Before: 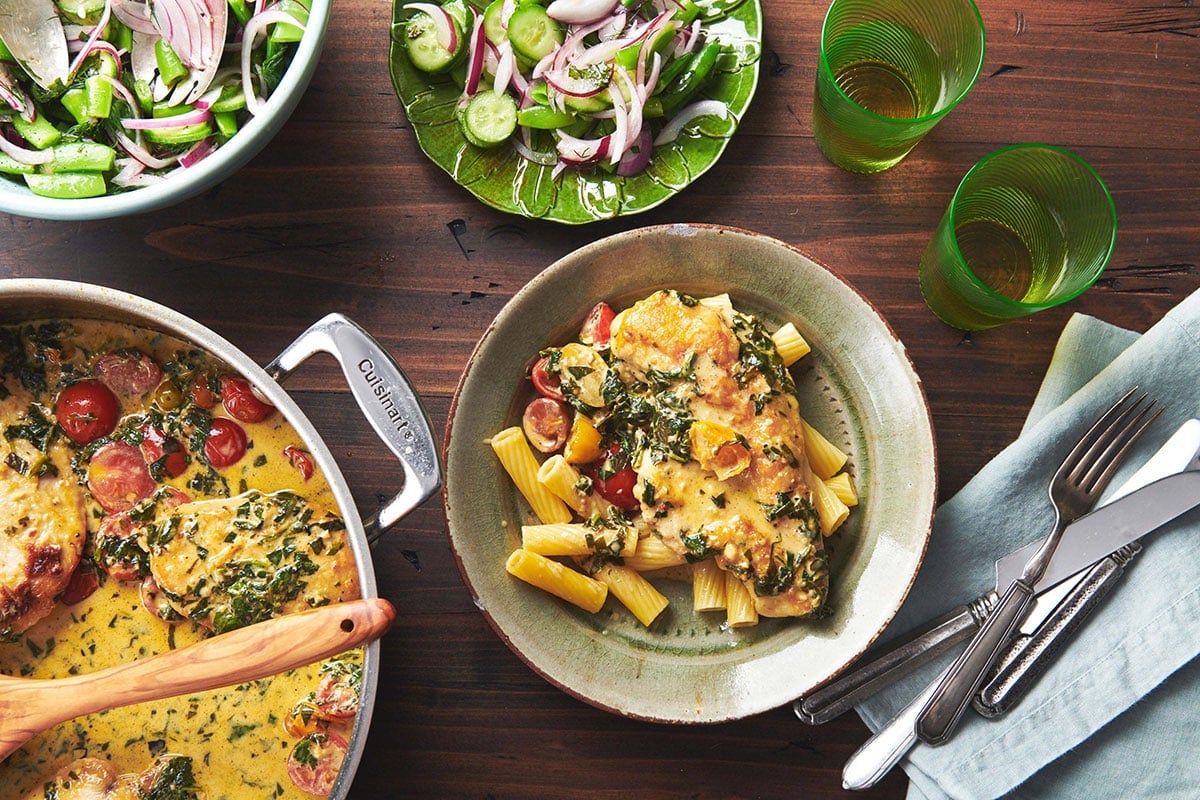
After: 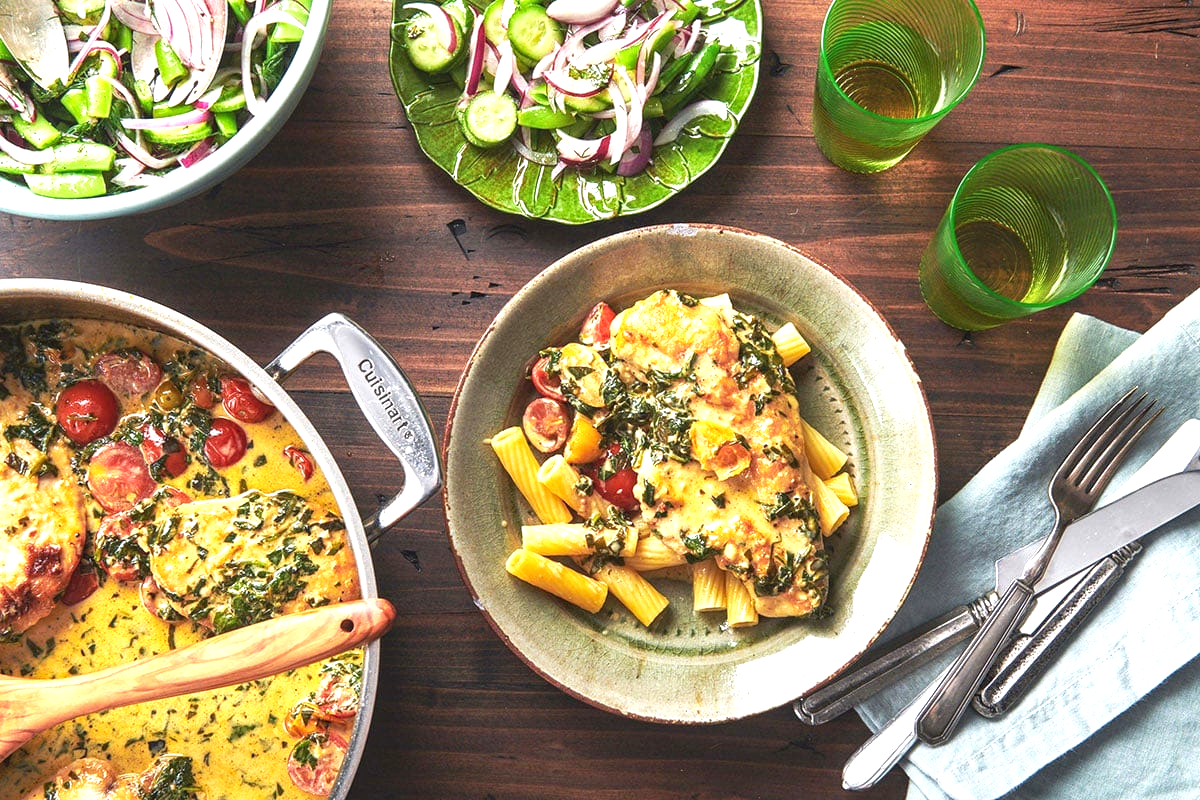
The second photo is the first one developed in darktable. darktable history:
exposure: black level correction 0, exposure 0.704 EV, compensate exposure bias true, compensate highlight preservation false
local contrast: on, module defaults
